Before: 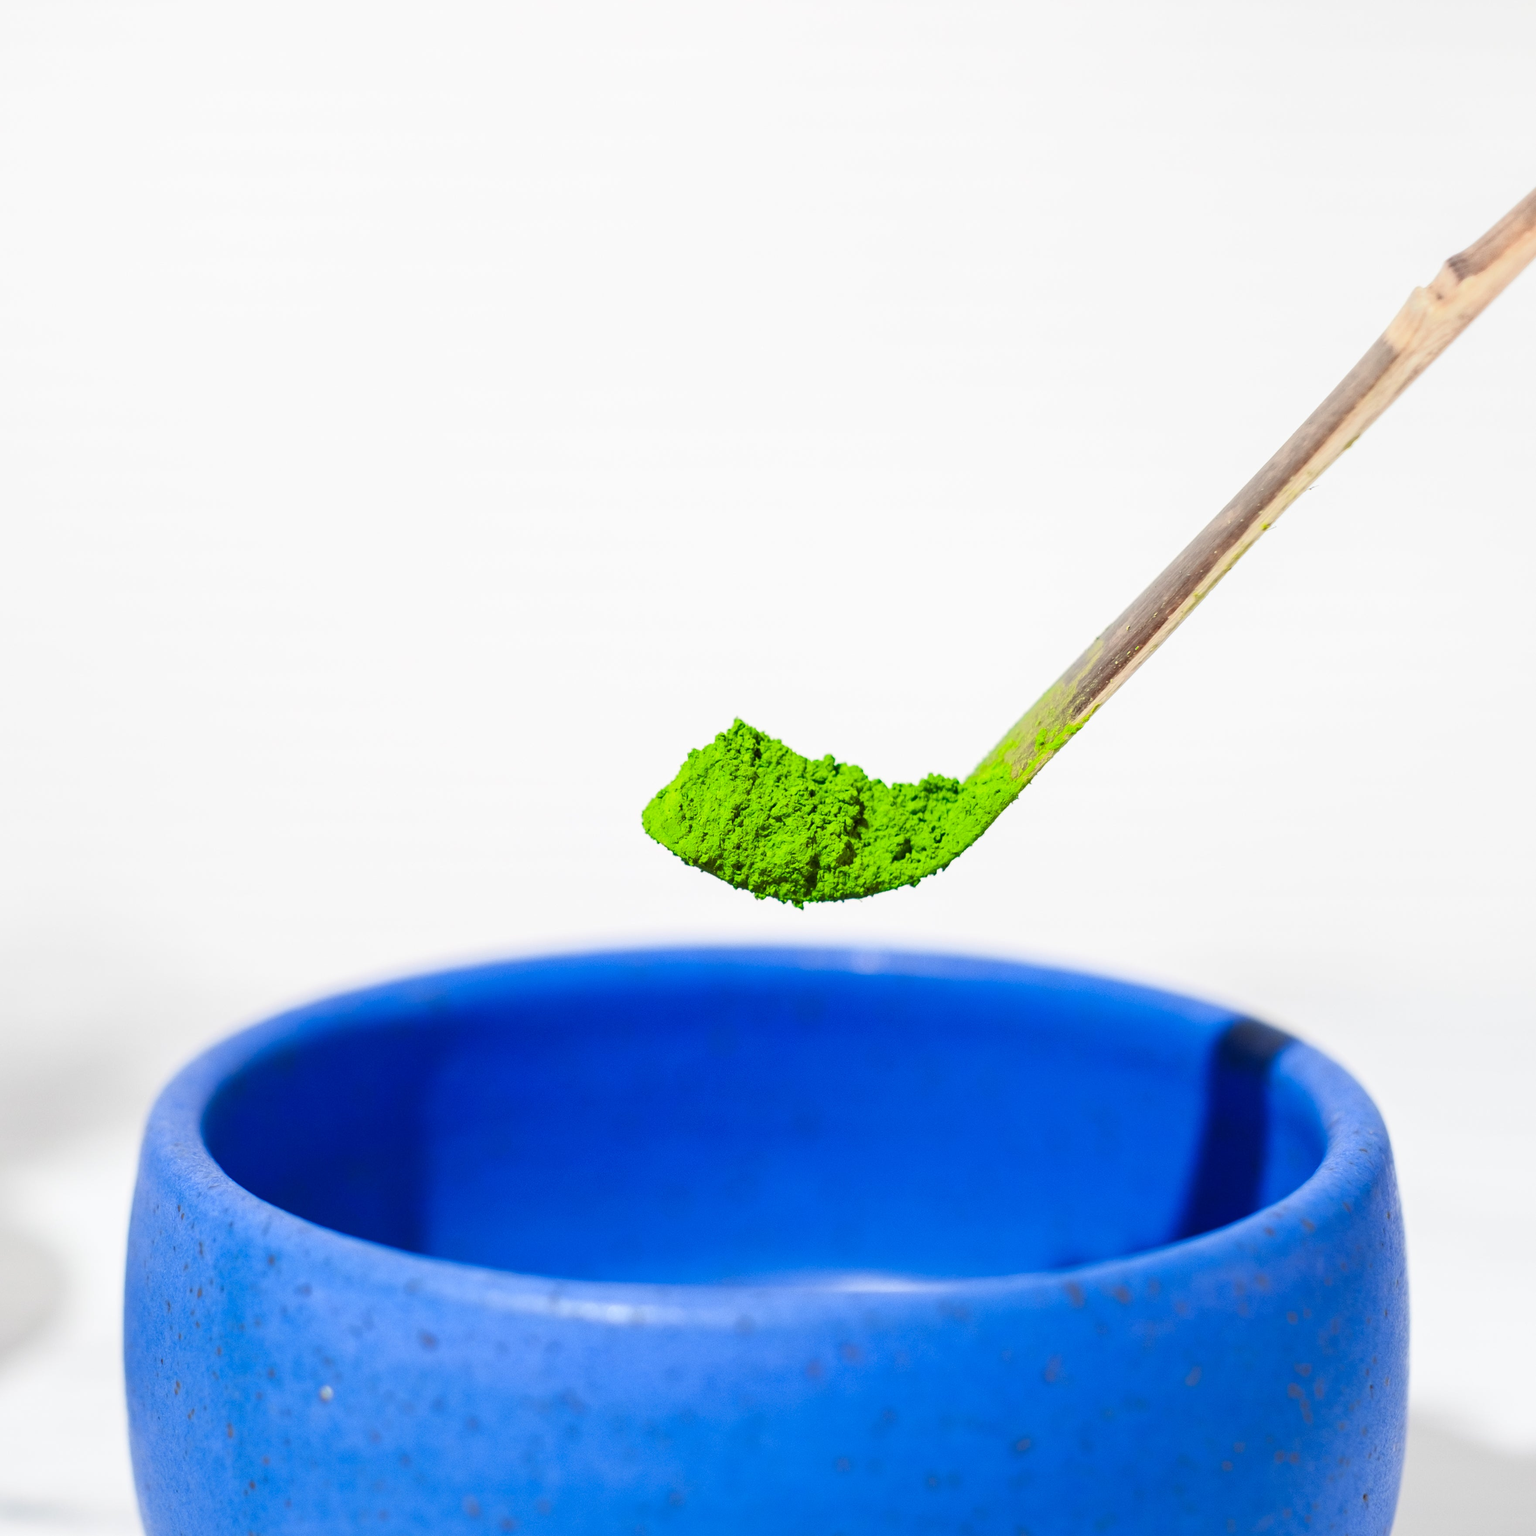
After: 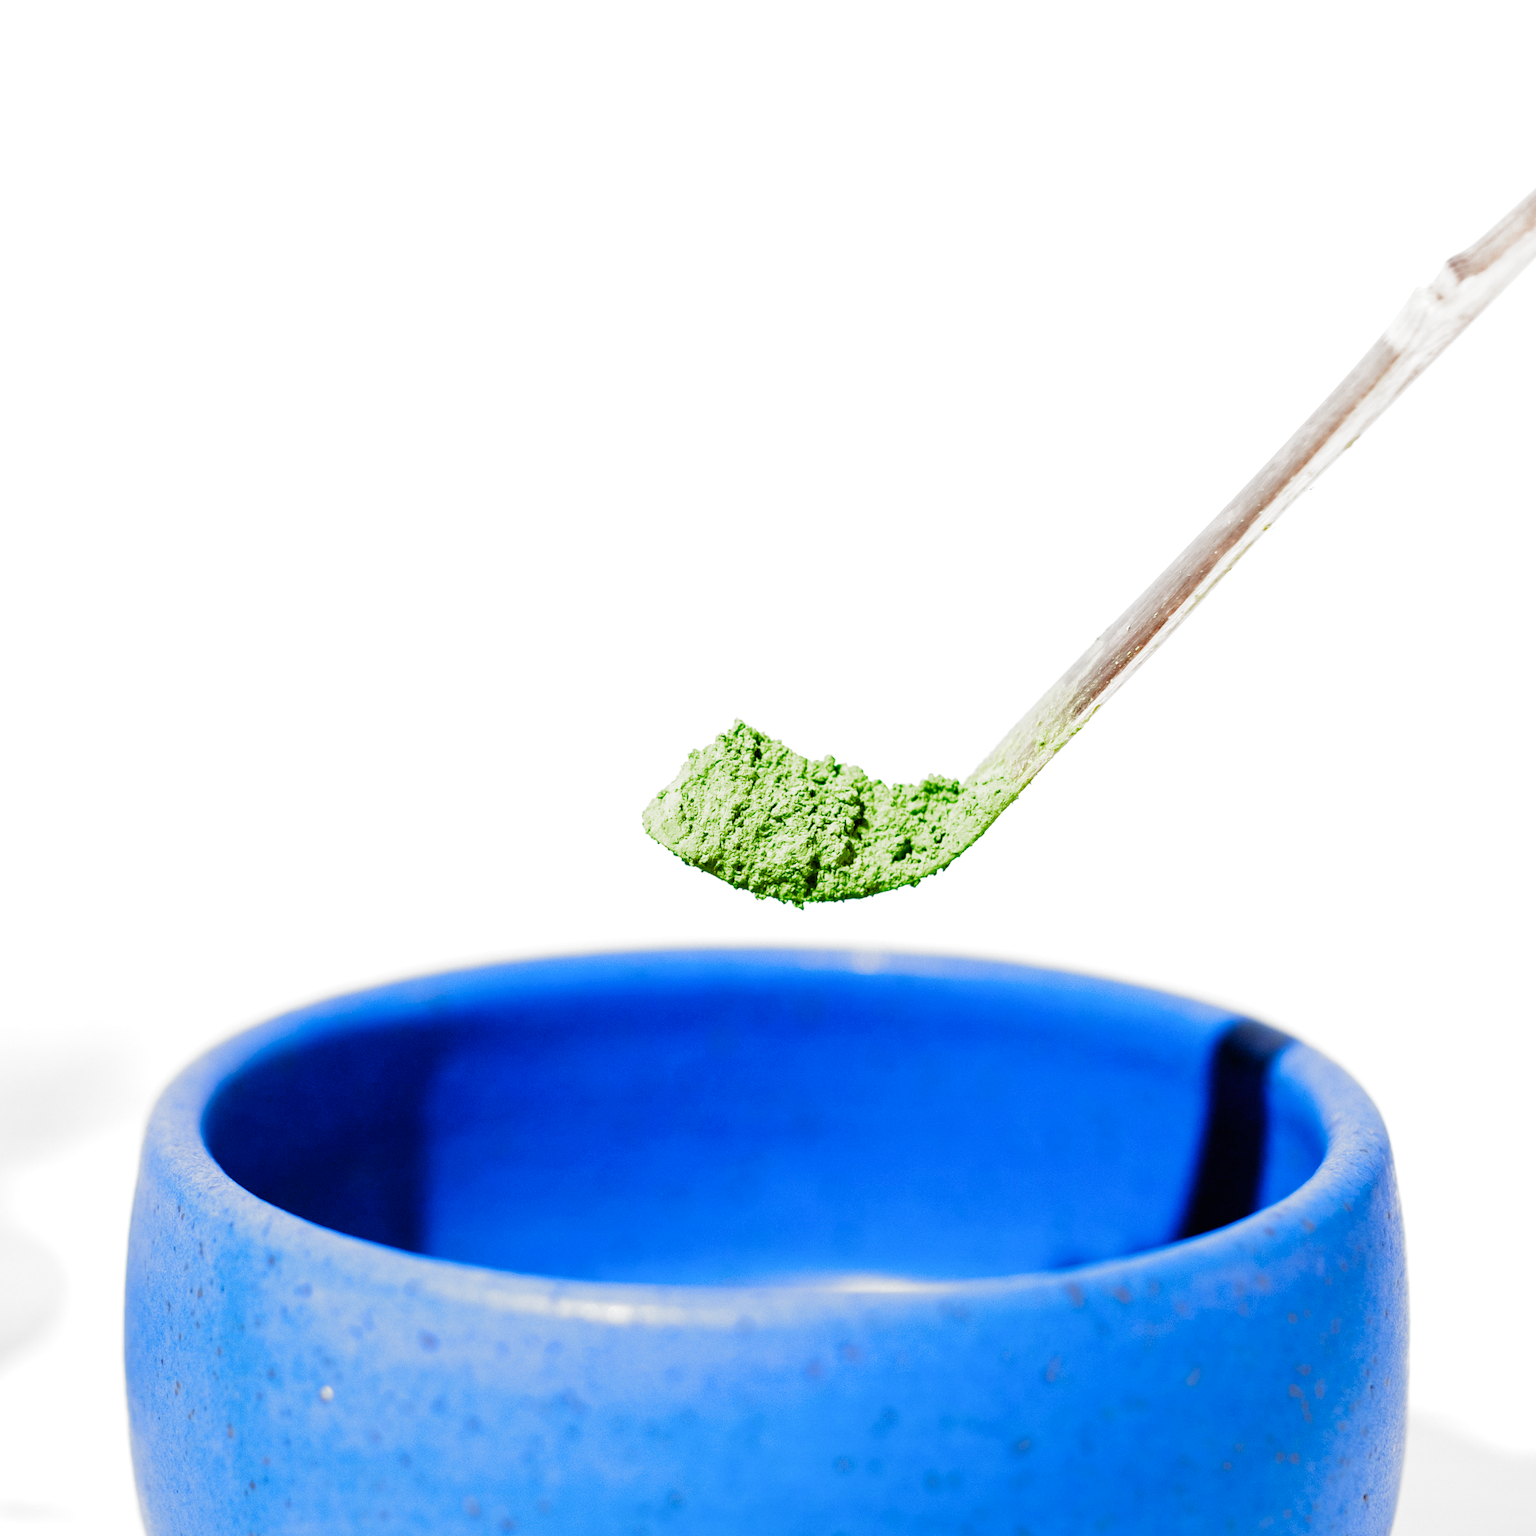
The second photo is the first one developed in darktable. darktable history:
exposure: black level correction 0, exposure 0.701 EV, compensate highlight preservation false
filmic rgb: black relative exposure -4.91 EV, white relative exposure 2.82 EV, hardness 3.7, add noise in highlights 0.002, preserve chrominance no, color science v3 (2019), use custom middle-gray values true, contrast in highlights soft
